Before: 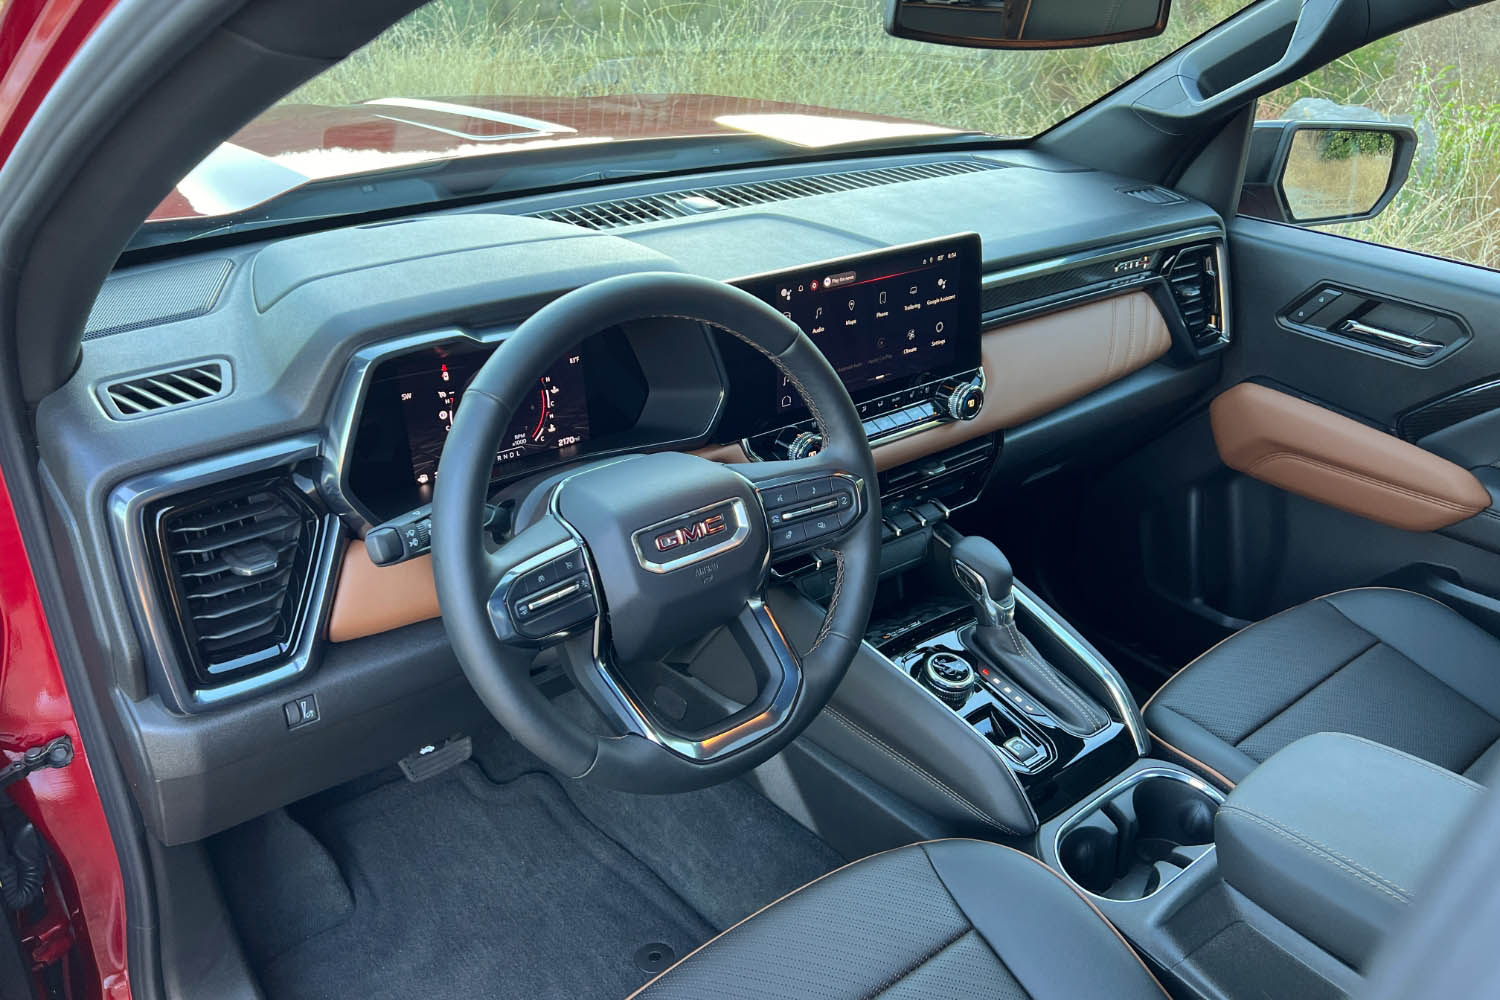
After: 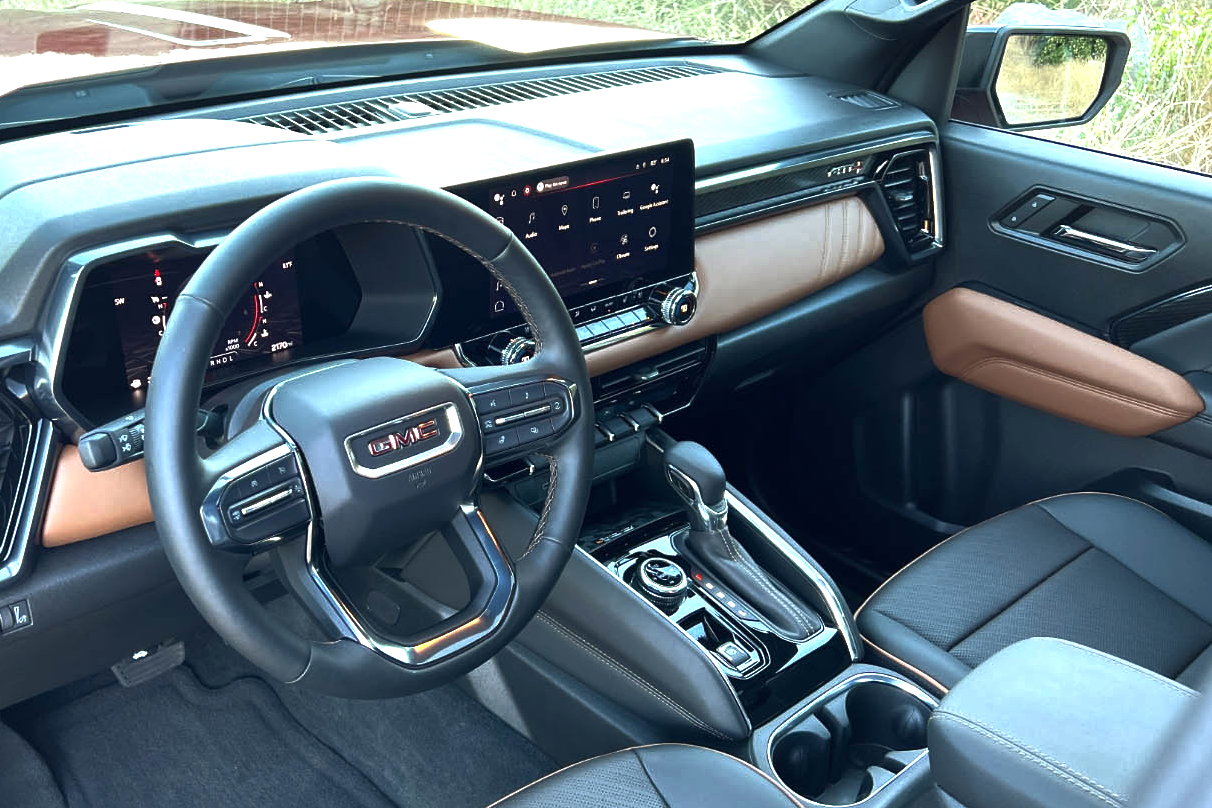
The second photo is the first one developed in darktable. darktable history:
rgb curve: curves: ch0 [(0, 0) (0.415, 0.237) (1, 1)]
exposure: black level correction 0, exposure 1.015 EV, compensate exposure bias true, compensate highlight preservation false
crop: left 19.159%, top 9.58%, bottom 9.58%
